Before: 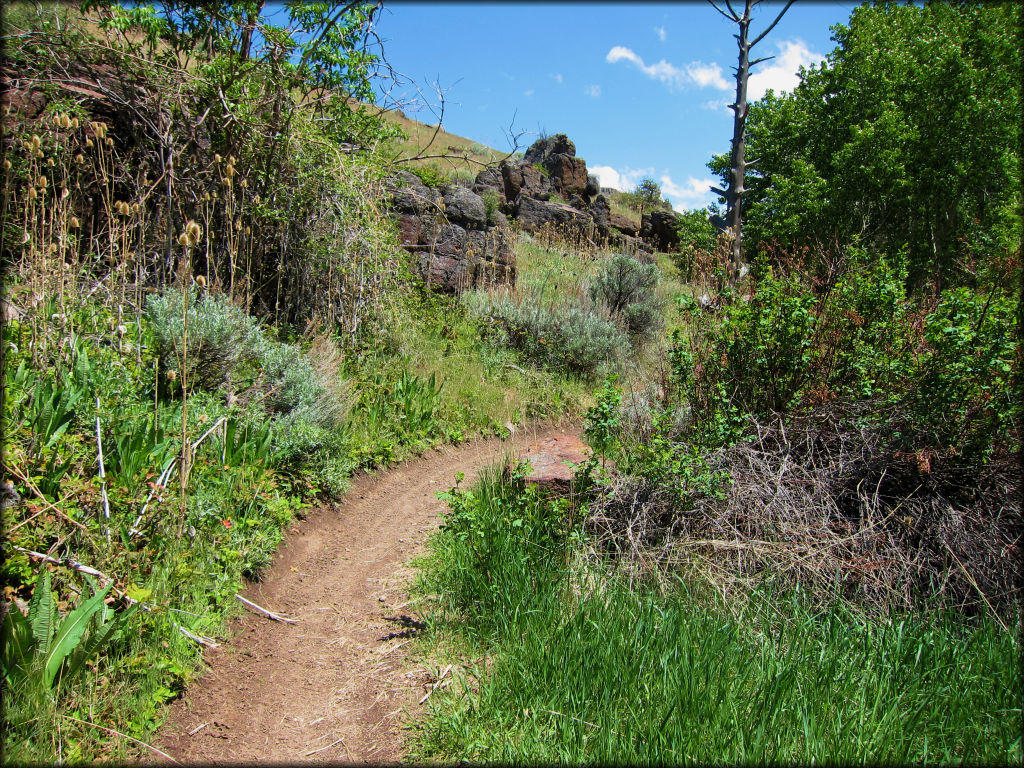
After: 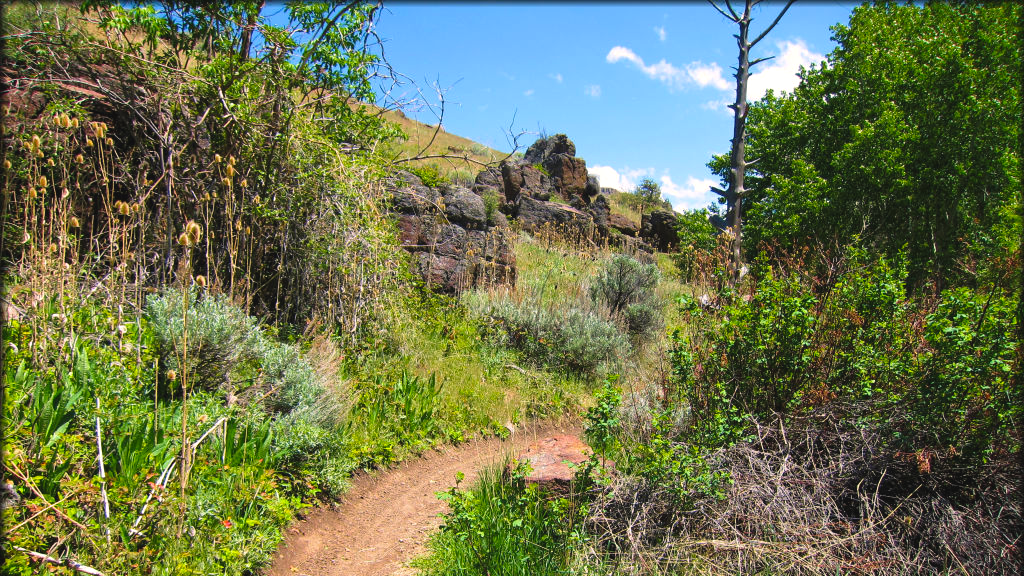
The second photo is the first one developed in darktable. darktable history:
exposure: exposure 0.296 EV, compensate exposure bias true, compensate highlight preservation false
color balance rgb: highlights gain › chroma 2.001%, highlights gain › hue 45.23°, global offset › luminance 0.524%, perceptual saturation grading › global saturation 19.855%
crop: bottom 24.993%
